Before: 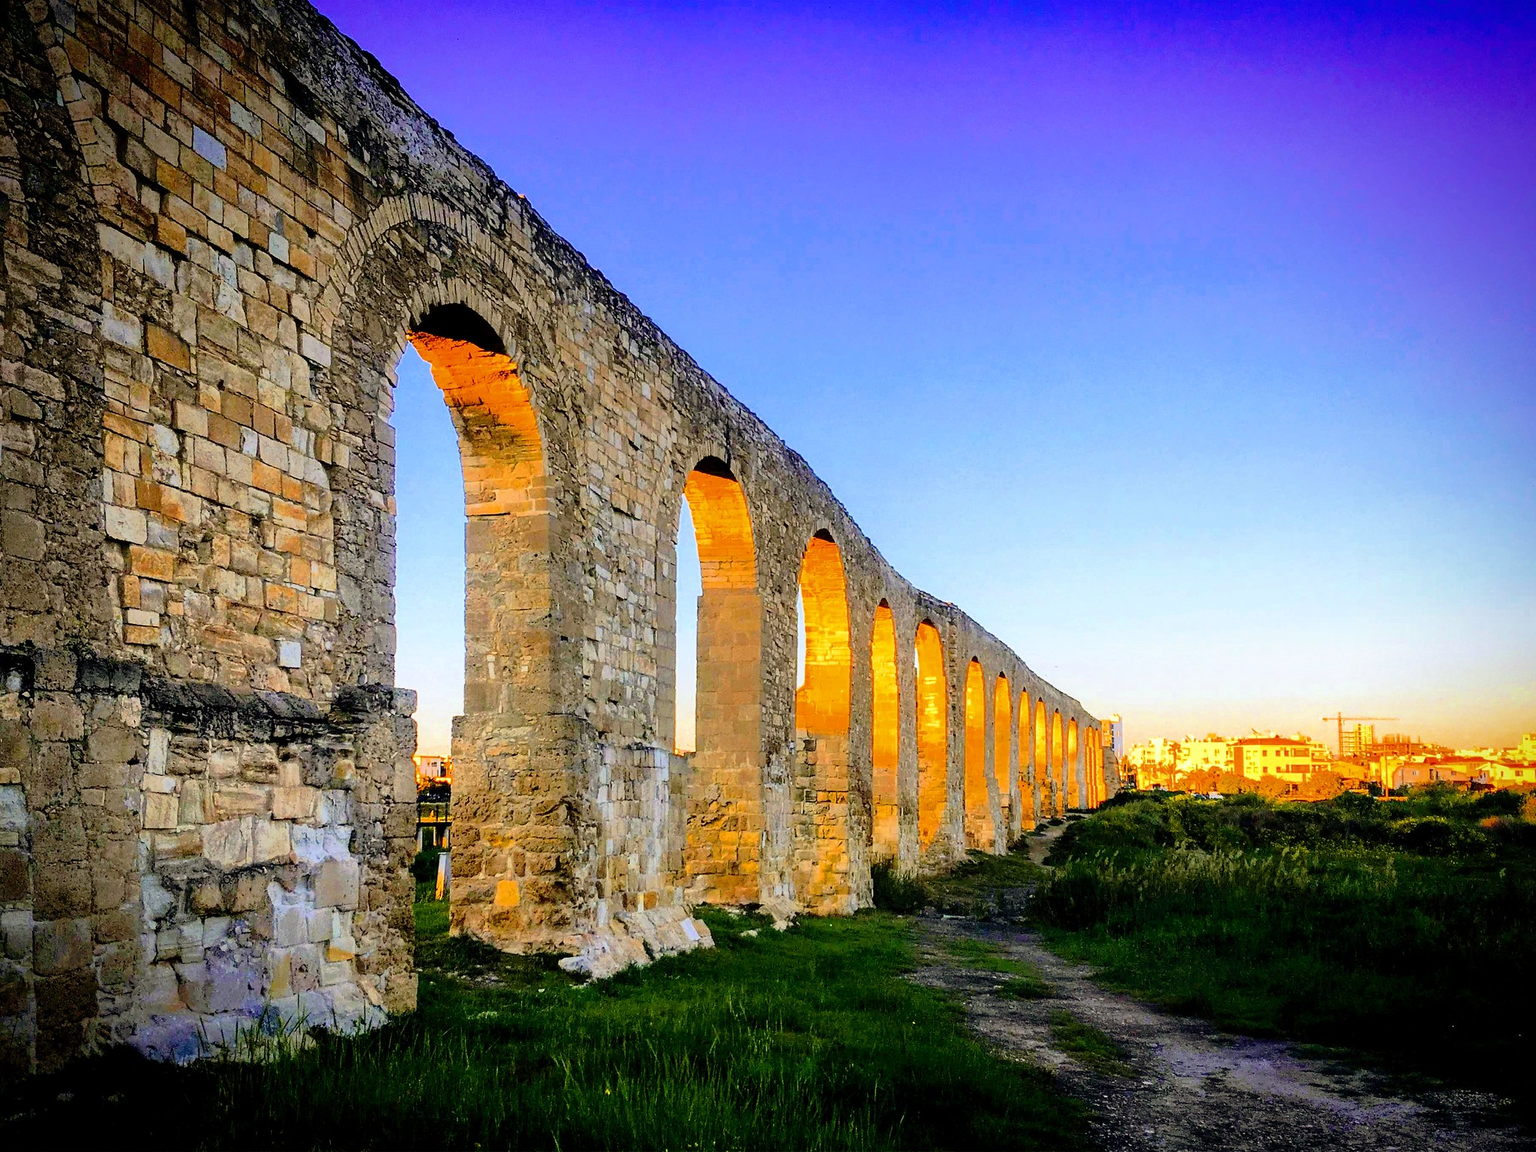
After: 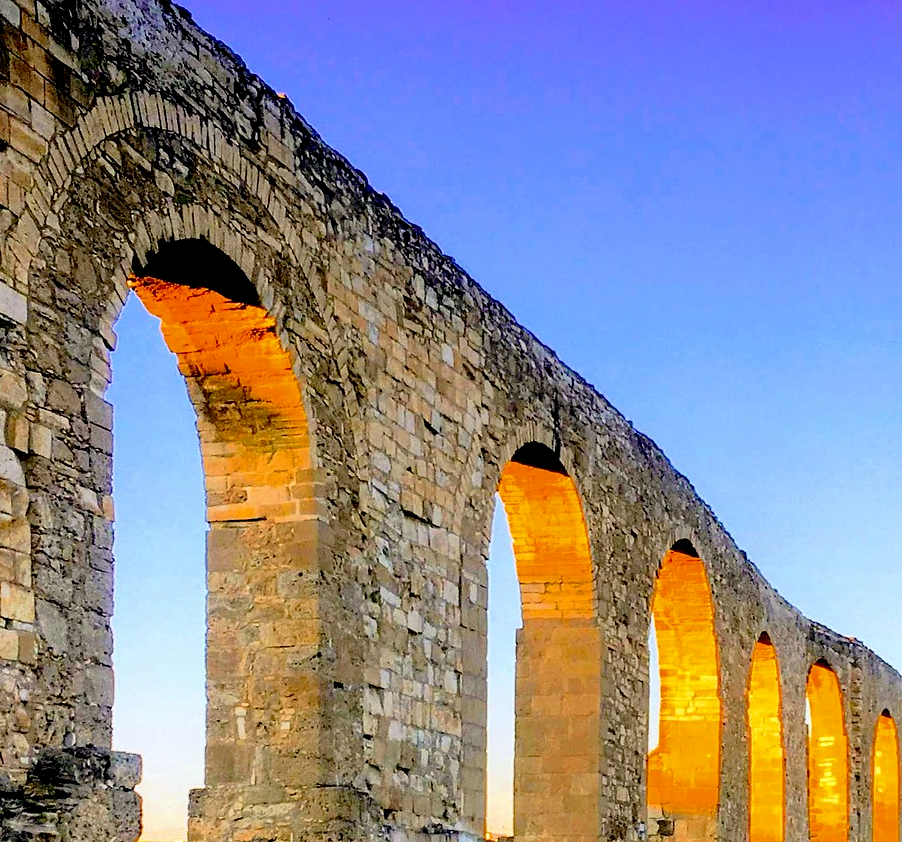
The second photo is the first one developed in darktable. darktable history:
exposure: black level correction 0.012, compensate highlight preservation false
crop: left 20.248%, top 10.86%, right 35.675%, bottom 34.321%
